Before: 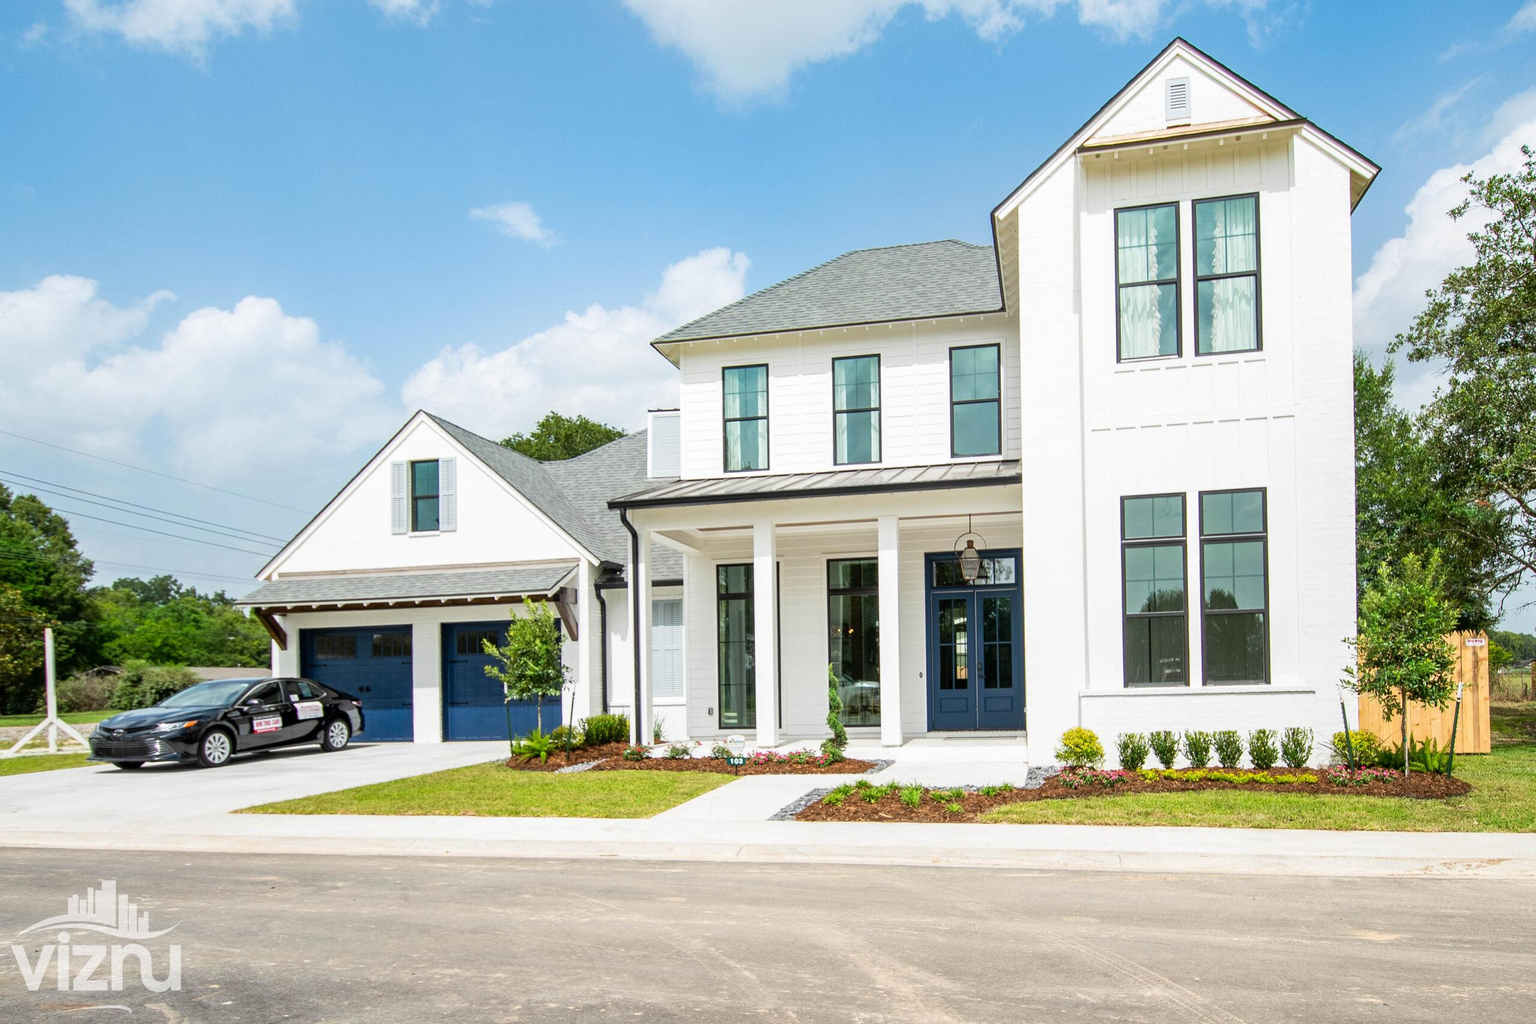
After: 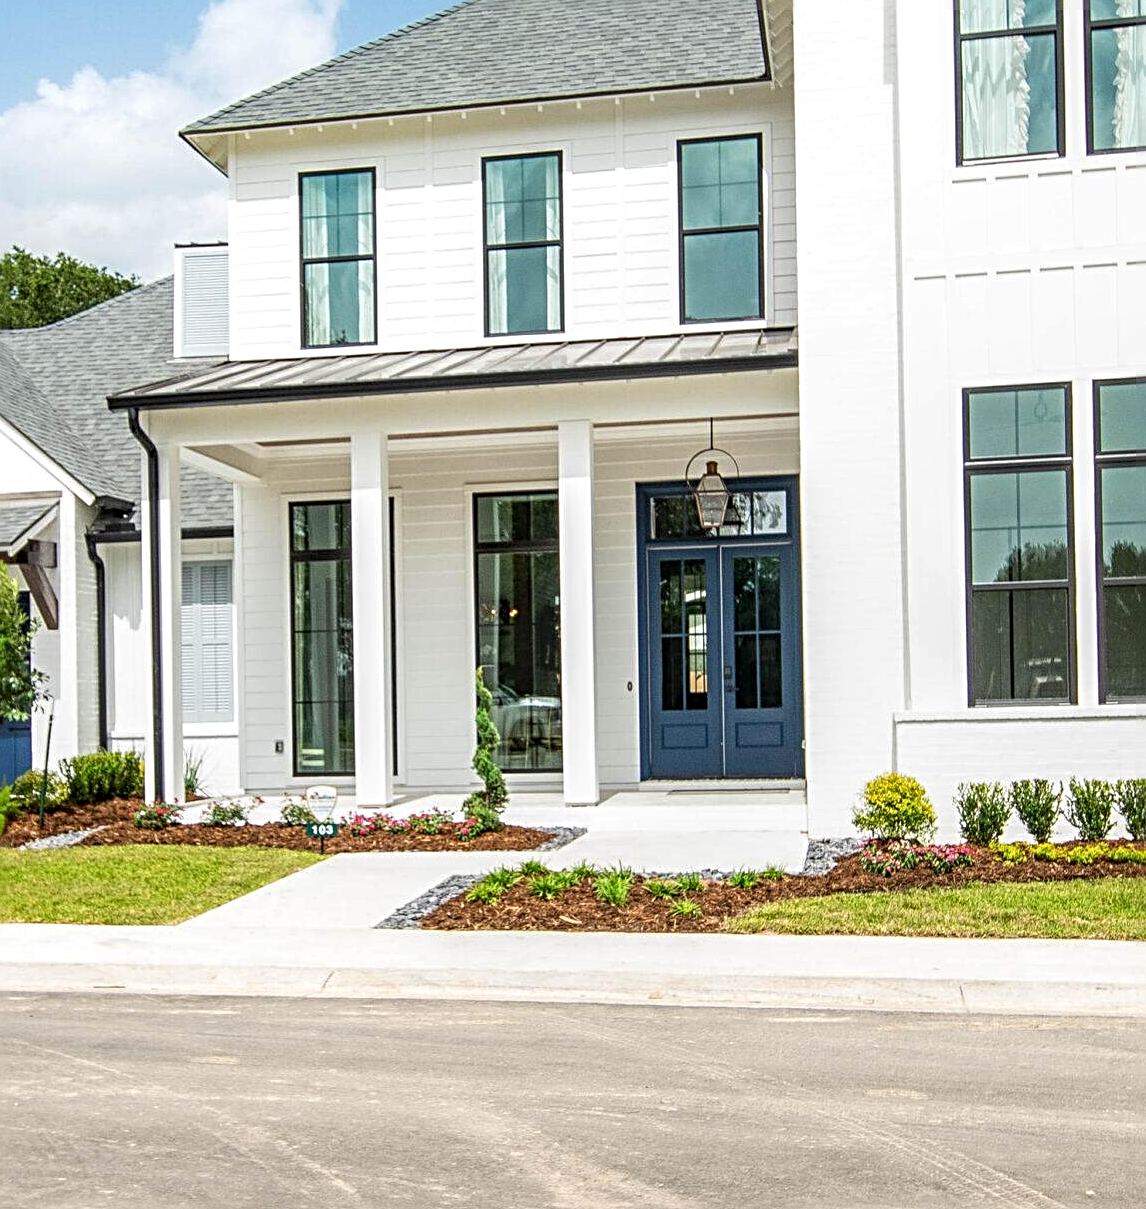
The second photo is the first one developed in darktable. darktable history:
crop: left 35.382%, top 25.747%, right 19.827%, bottom 3.386%
local contrast: detail 130%
sharpen: radius 3.986
